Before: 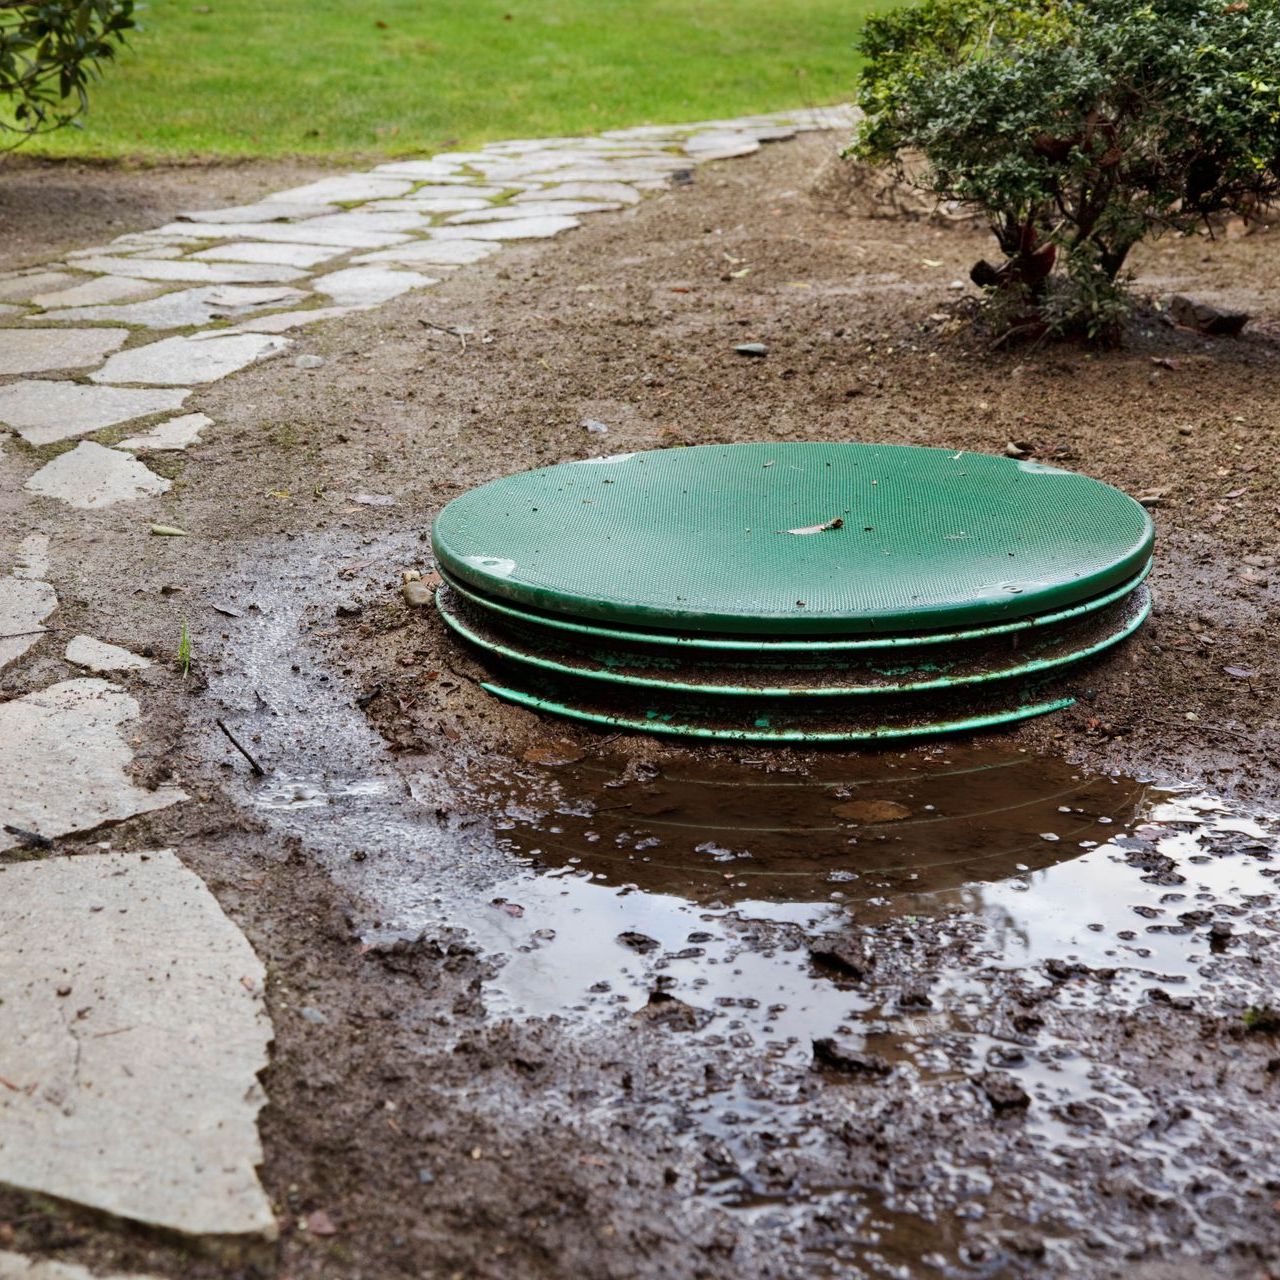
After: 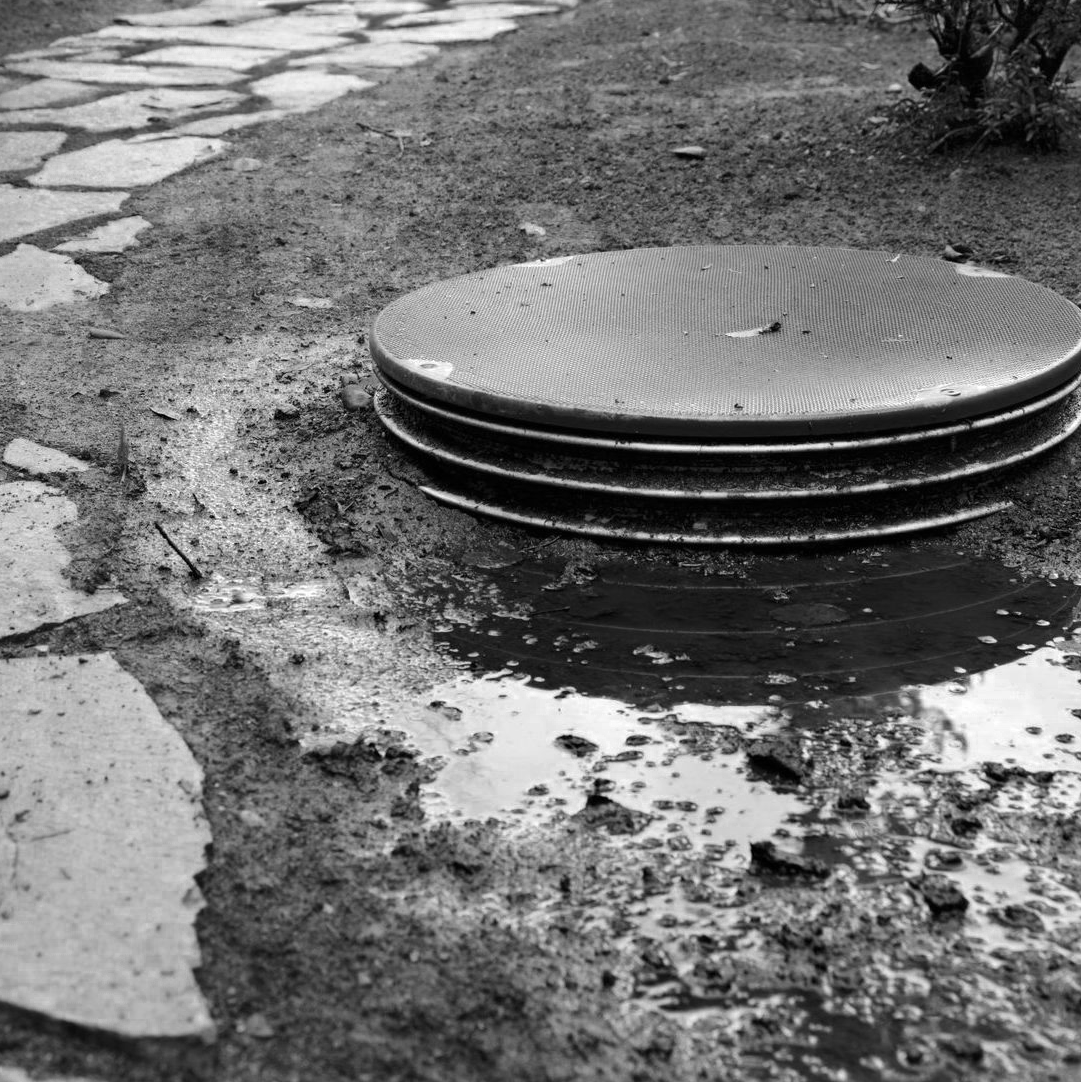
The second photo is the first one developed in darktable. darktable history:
color zones: curves: ch0 [(0.287, 0.048) (0.493, 0.484) (0.737, 0.816)]; ch1 [(0, 0) (0.143, 0) (0.286, 0) (0.429, 0) (0.571, 0) (0.714, 0) (0.857, 0)]
crop and rotate: left 4.877%, top 15.394%, right 10.652%
